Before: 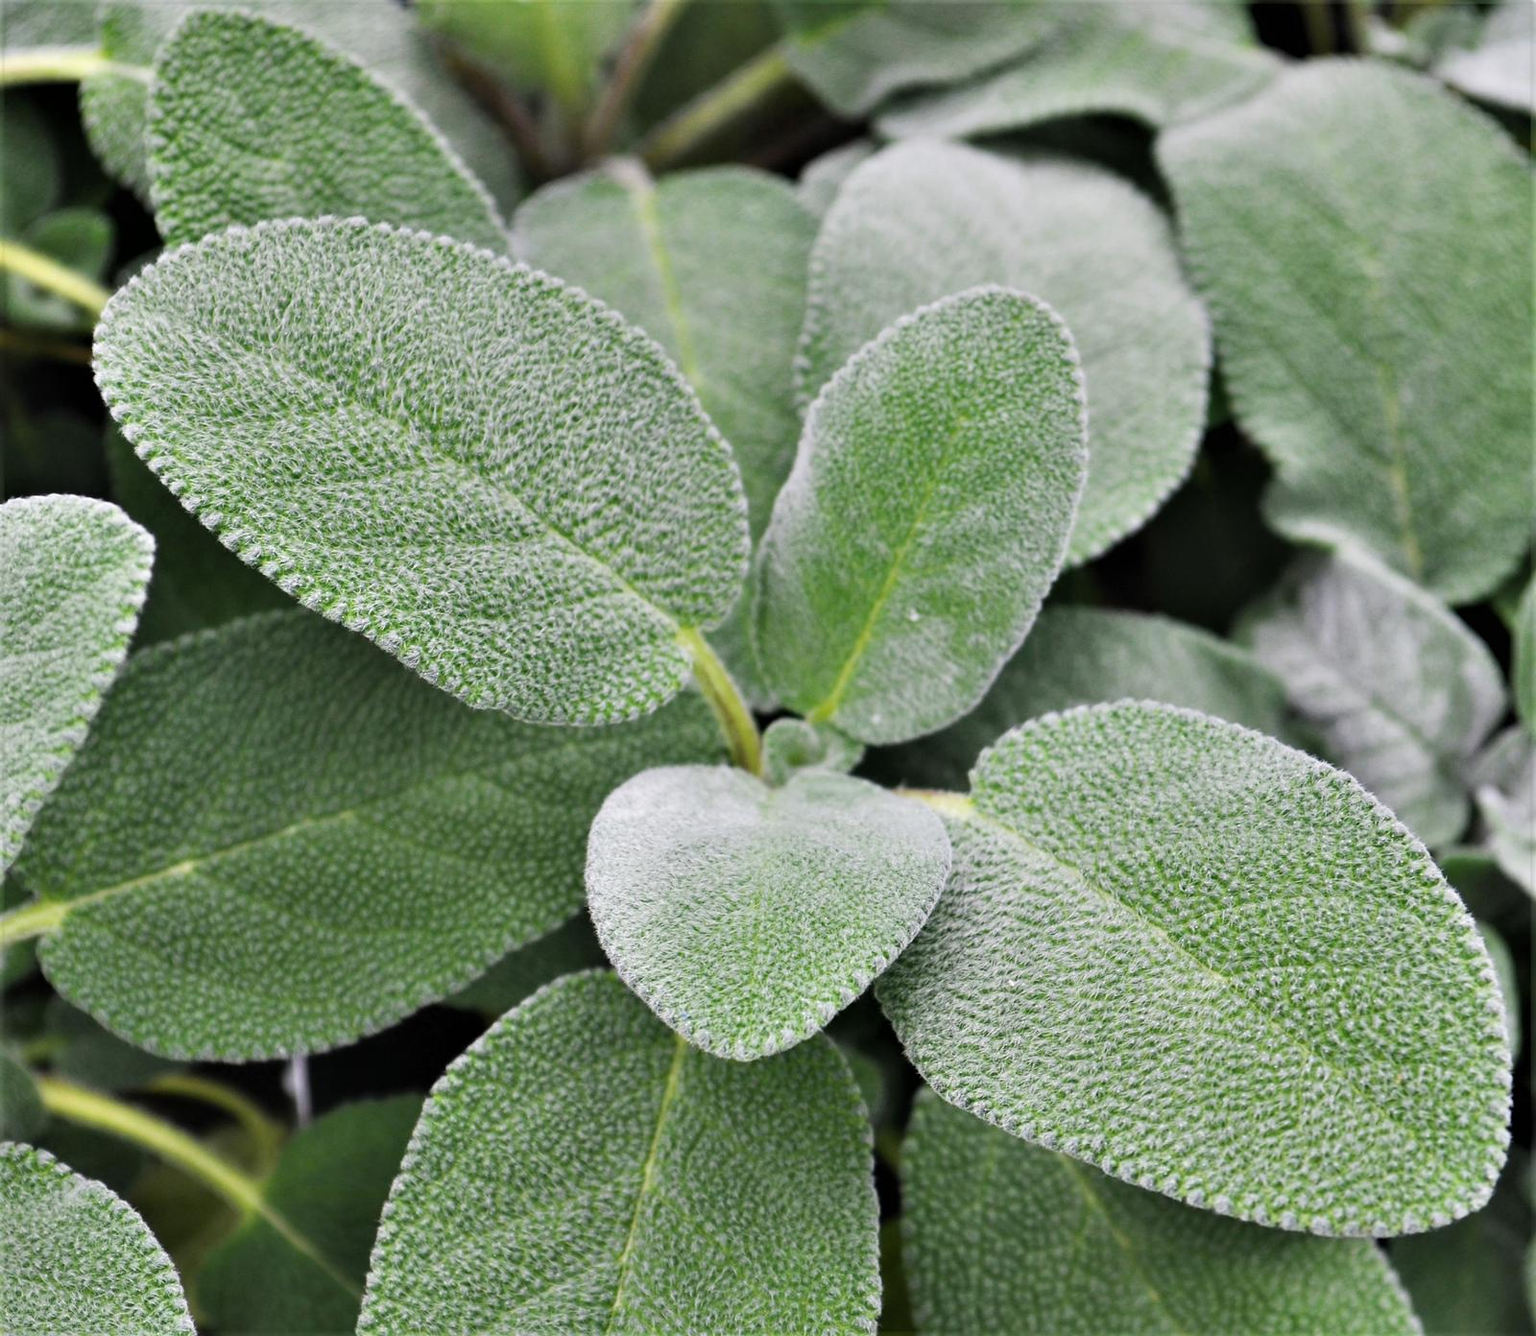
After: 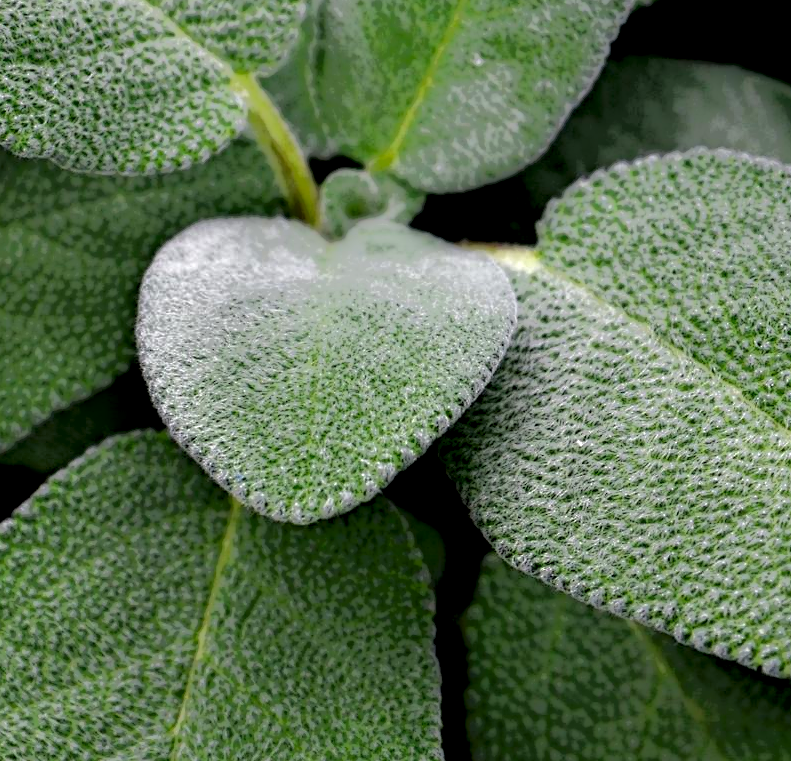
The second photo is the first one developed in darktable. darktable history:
exposure: exposure 0.493 EV, compensate highlight preservation false
local contrast: highlights 0%, shadows 198%, detail 164%, midtone range 0.001
crop: left 29.672%, top 41.786%, right 20.851%, bottom 3.487%
